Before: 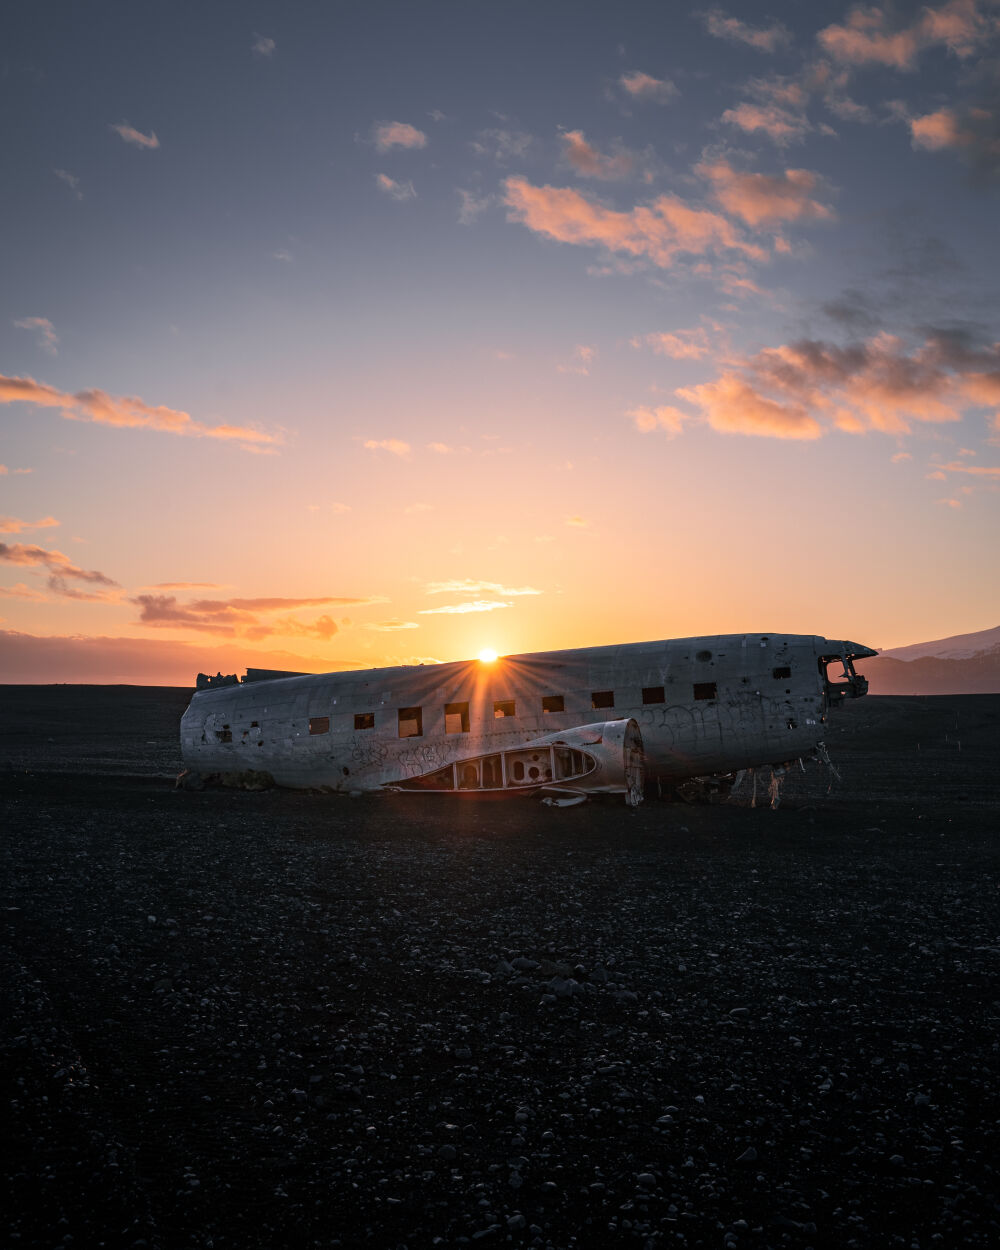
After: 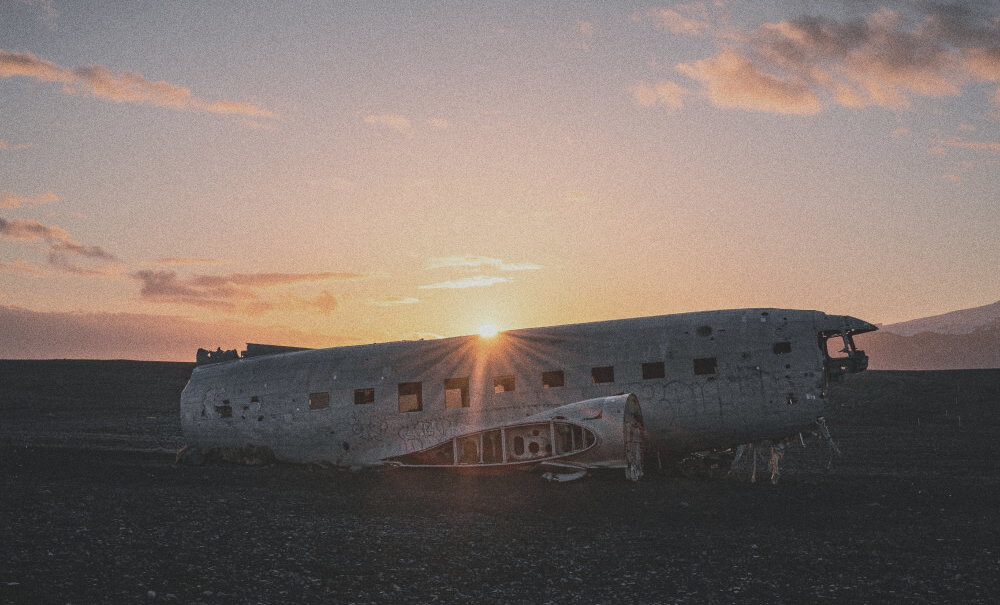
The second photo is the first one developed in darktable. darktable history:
contrast brightness saturation: contrast -0.26, saturation -0.43
crop and rotate: top 26.056%, bottom 25.543%
grain: coarseness 0.09 ISO
